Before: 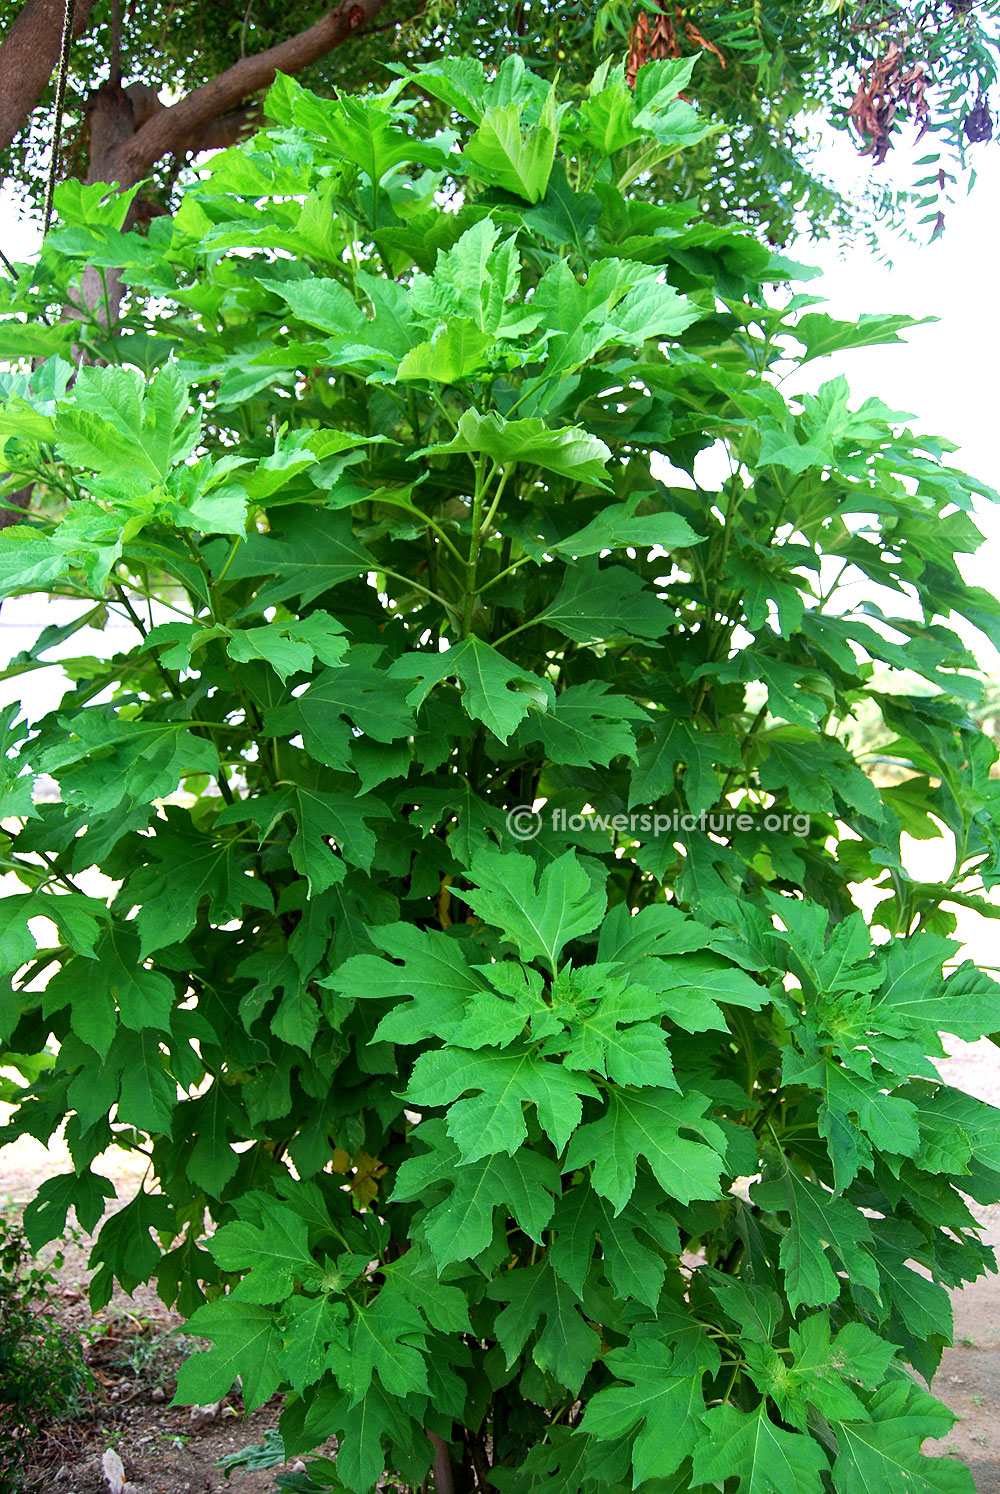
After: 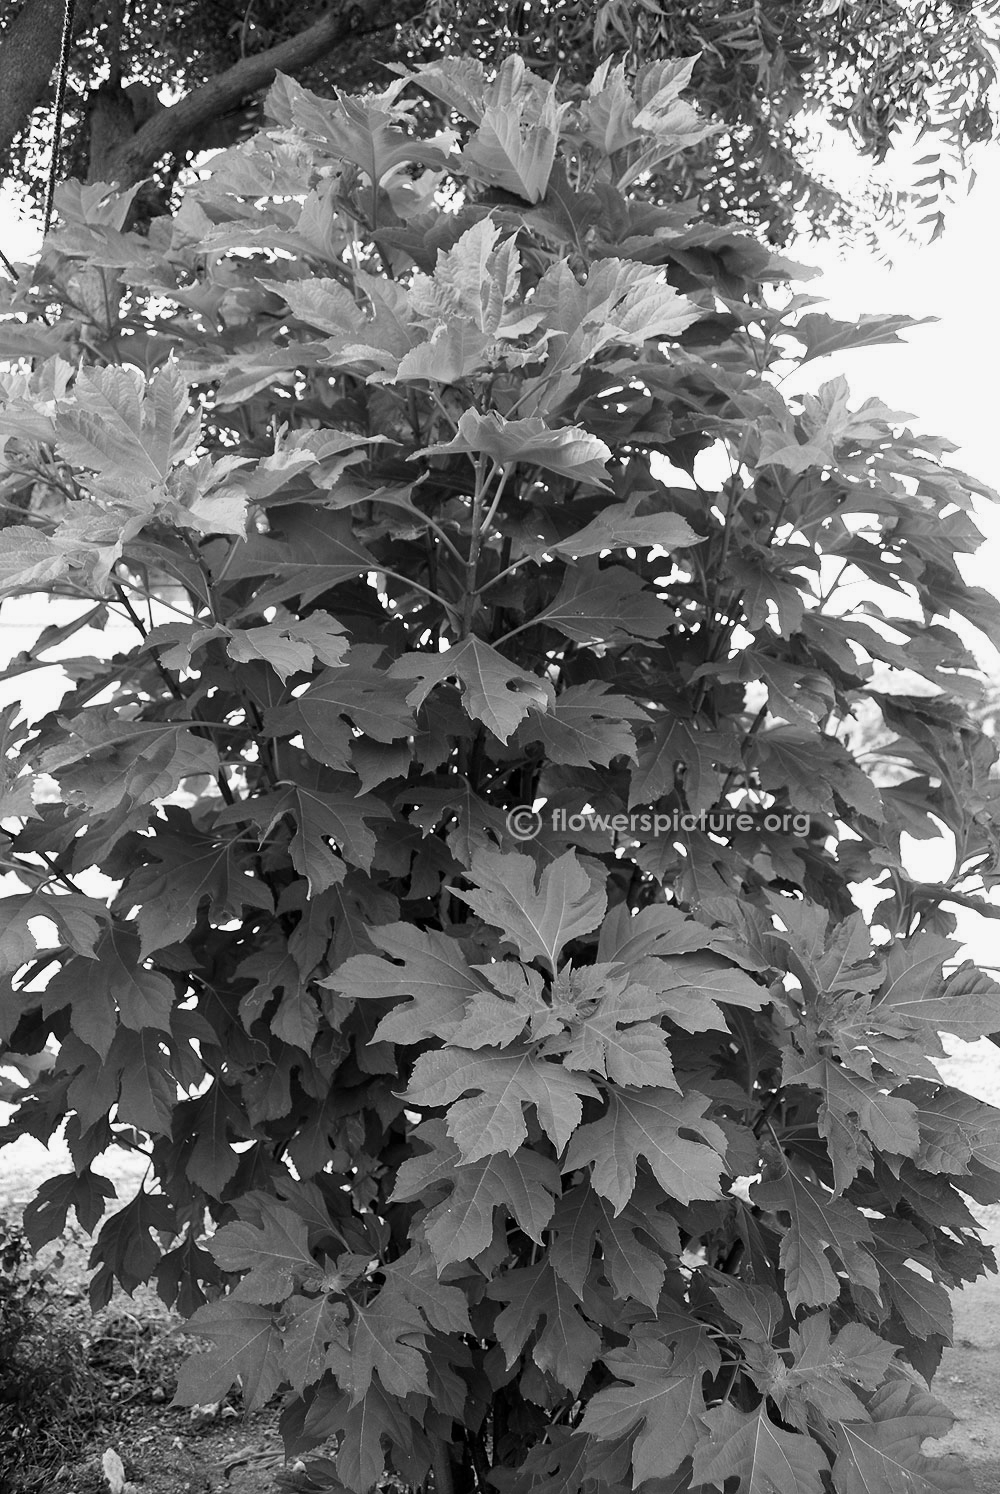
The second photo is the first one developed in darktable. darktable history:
color calibration: output gray [0.21, 0.42, 0.37, 0], illuminant same as pipeline (D50), adaptation XYZ, x 0.346, y 0.358, temperature 5022.85 K
